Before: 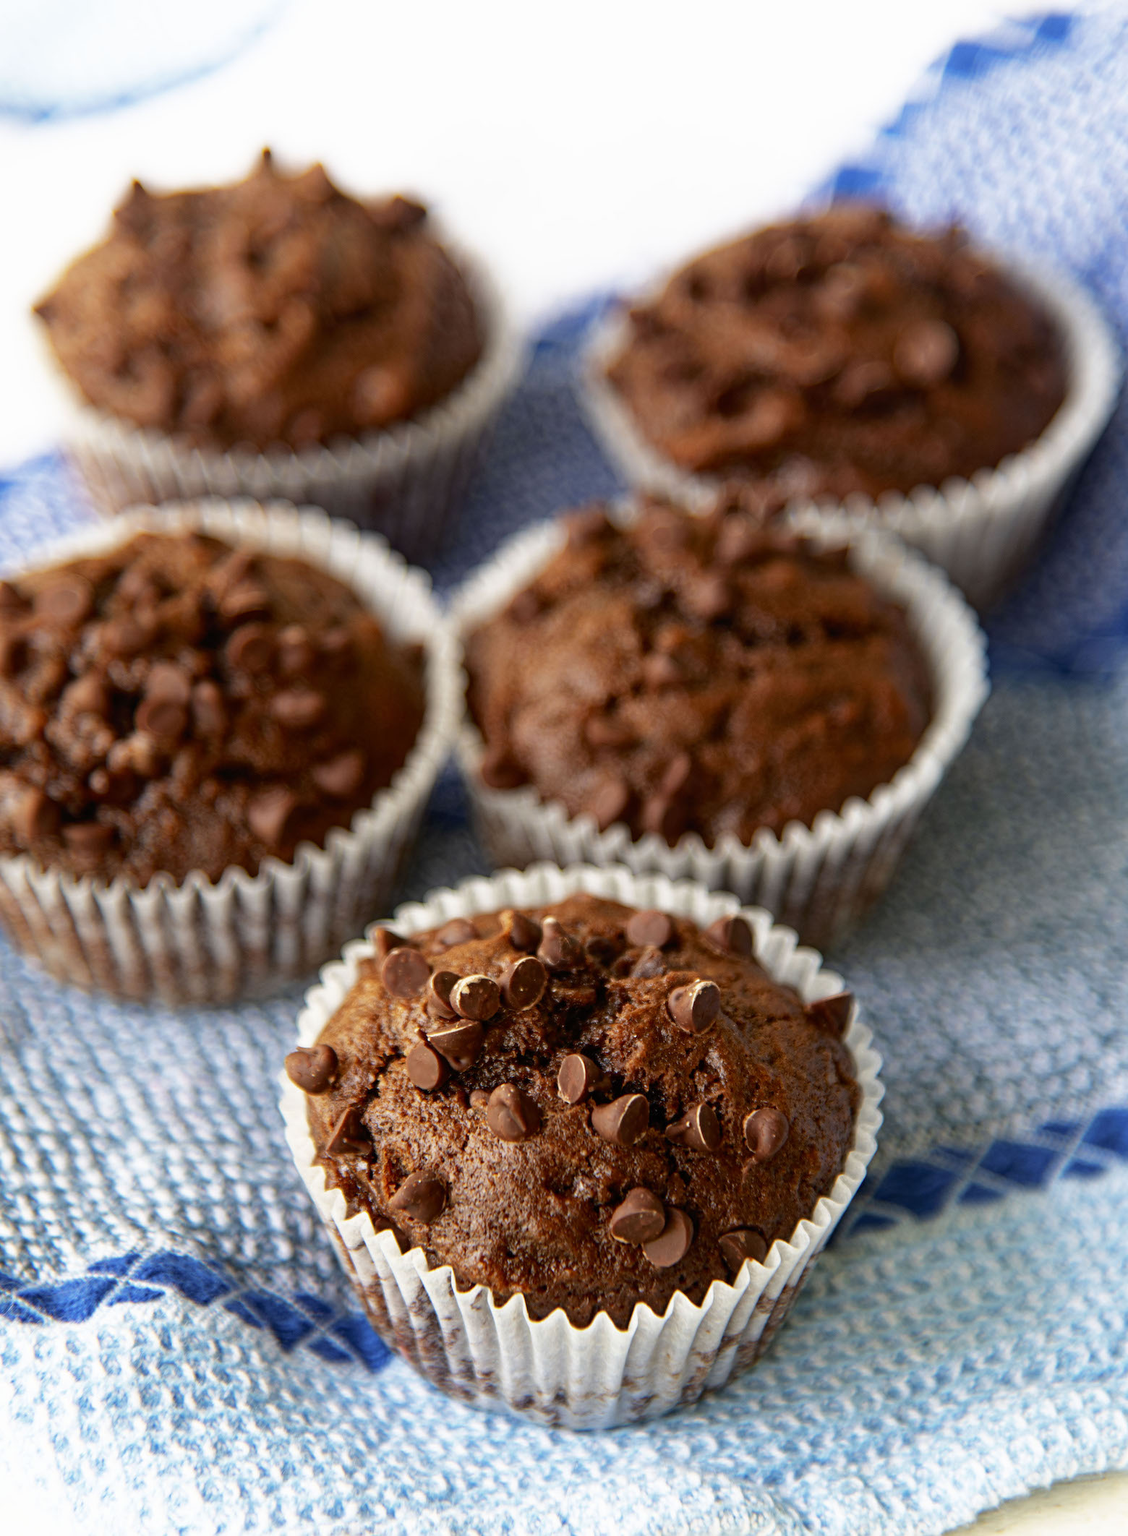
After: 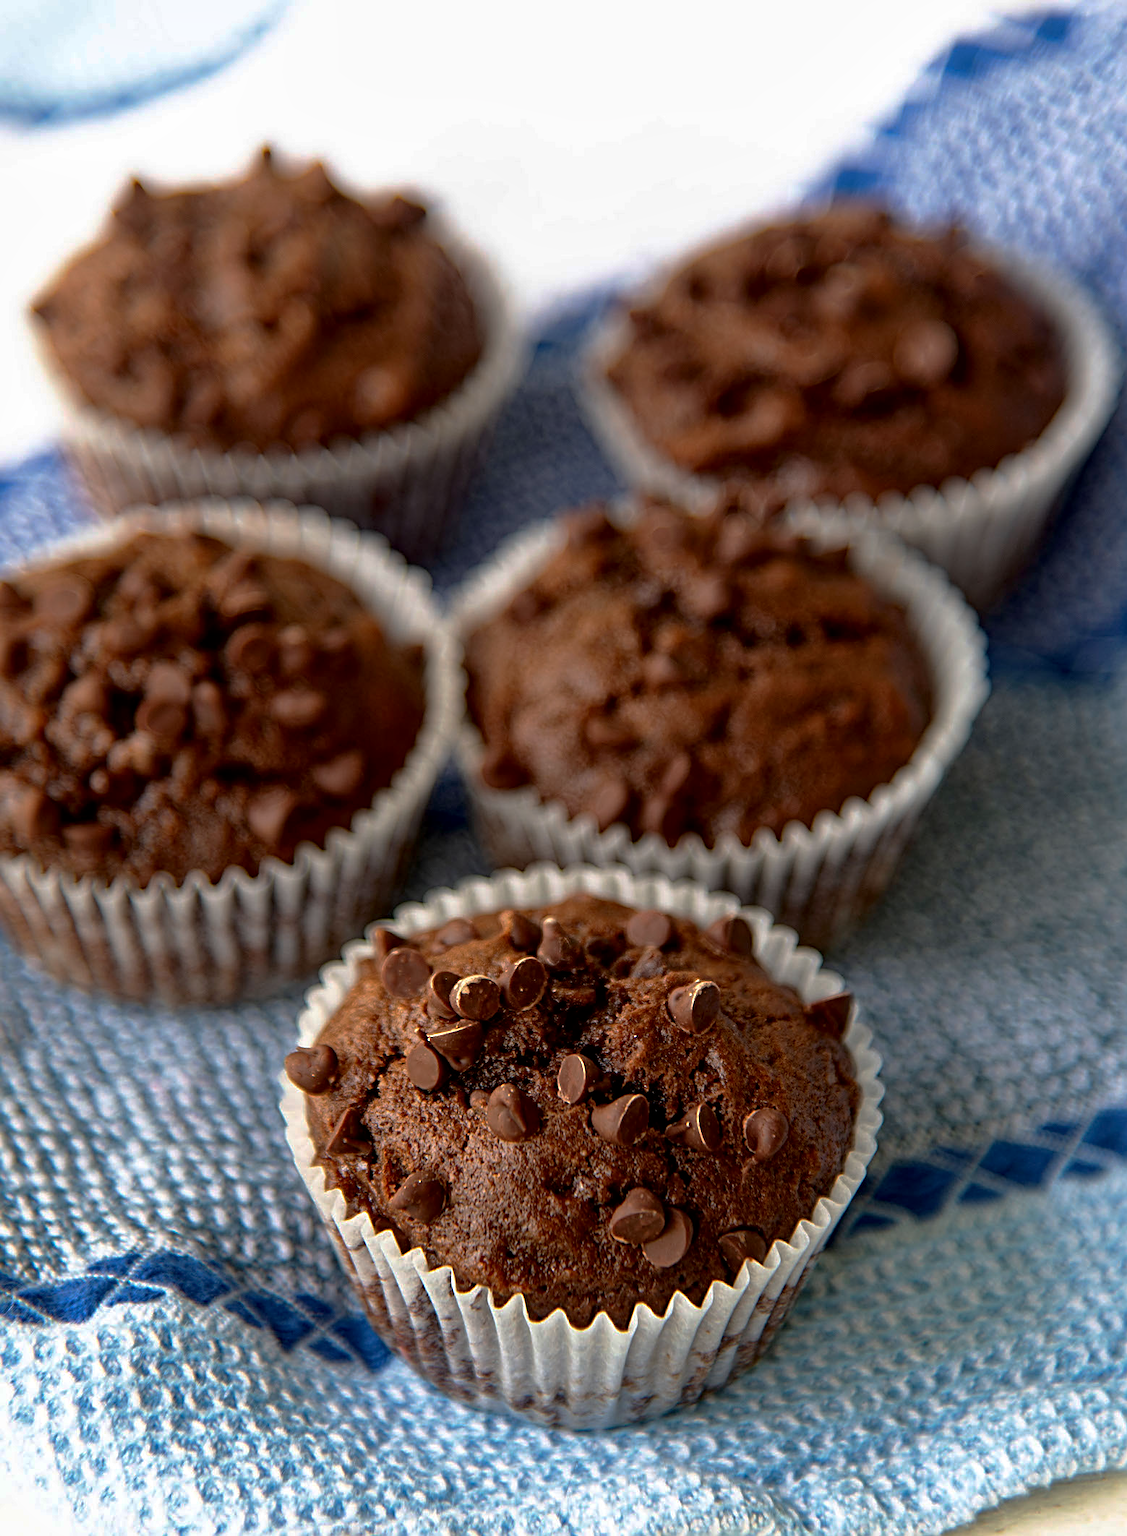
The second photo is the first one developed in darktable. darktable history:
local contrast: mode bilateral grid, contrast 20, coarseness 49, detail 129%, midtone range 0.2
sharpen: on, module defaults
base curve: curves: ch0 [(0, 0) (0.826, 0.587) (1, 1)], preserve colors none
